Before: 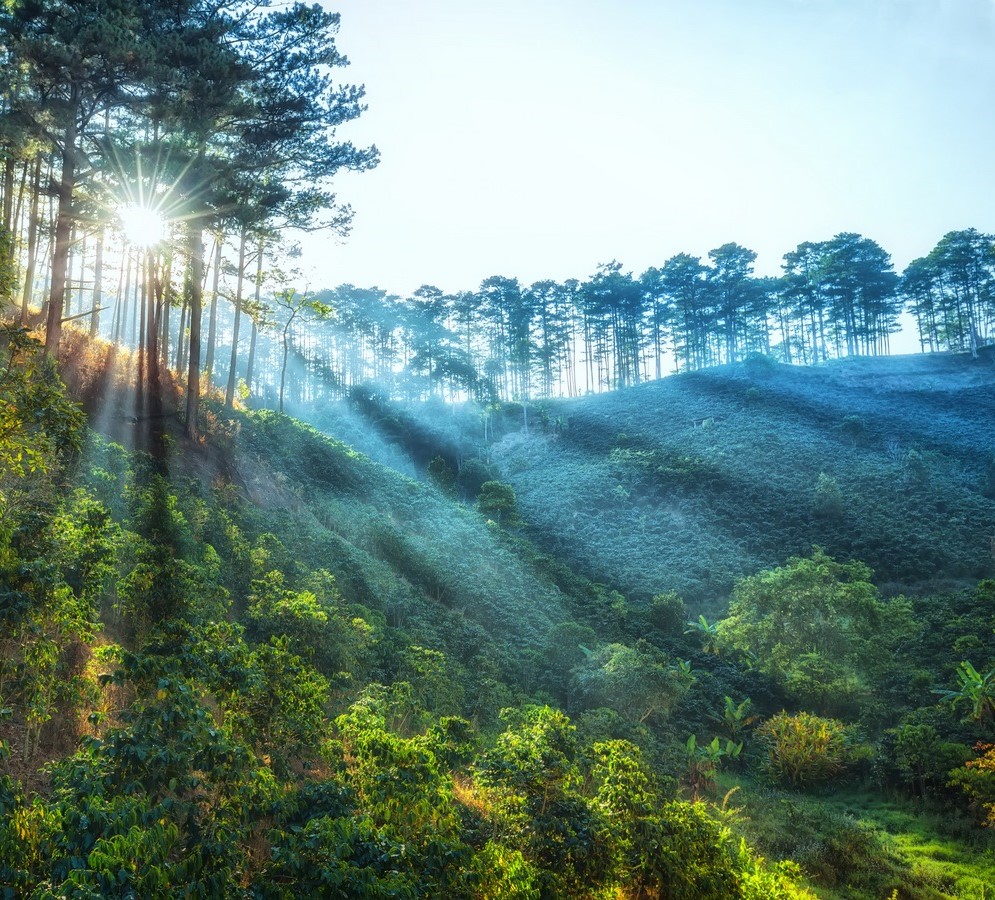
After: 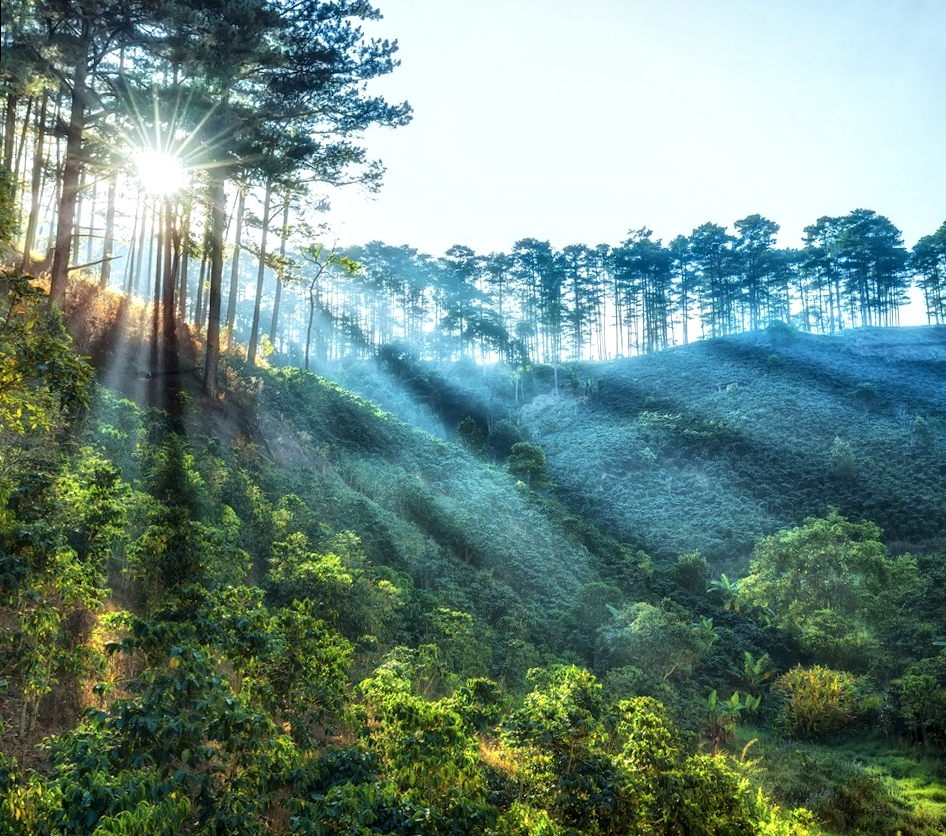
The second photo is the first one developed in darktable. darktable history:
crop: right 4.126%, bottom 0.031%
rotate and perspective: rotation 0.679°, lens shift (horizontal) 0.136, crop left 0.009, crop right 0.991, crop top 0.078, crop bottom 0.95
contrast equalizer: y [[0.546, 0.552, 0.554, 0.554, 0.552, 0.546], [0.5 ×6], [0.5 ×6], [0 ×6], [0 ×6]]
